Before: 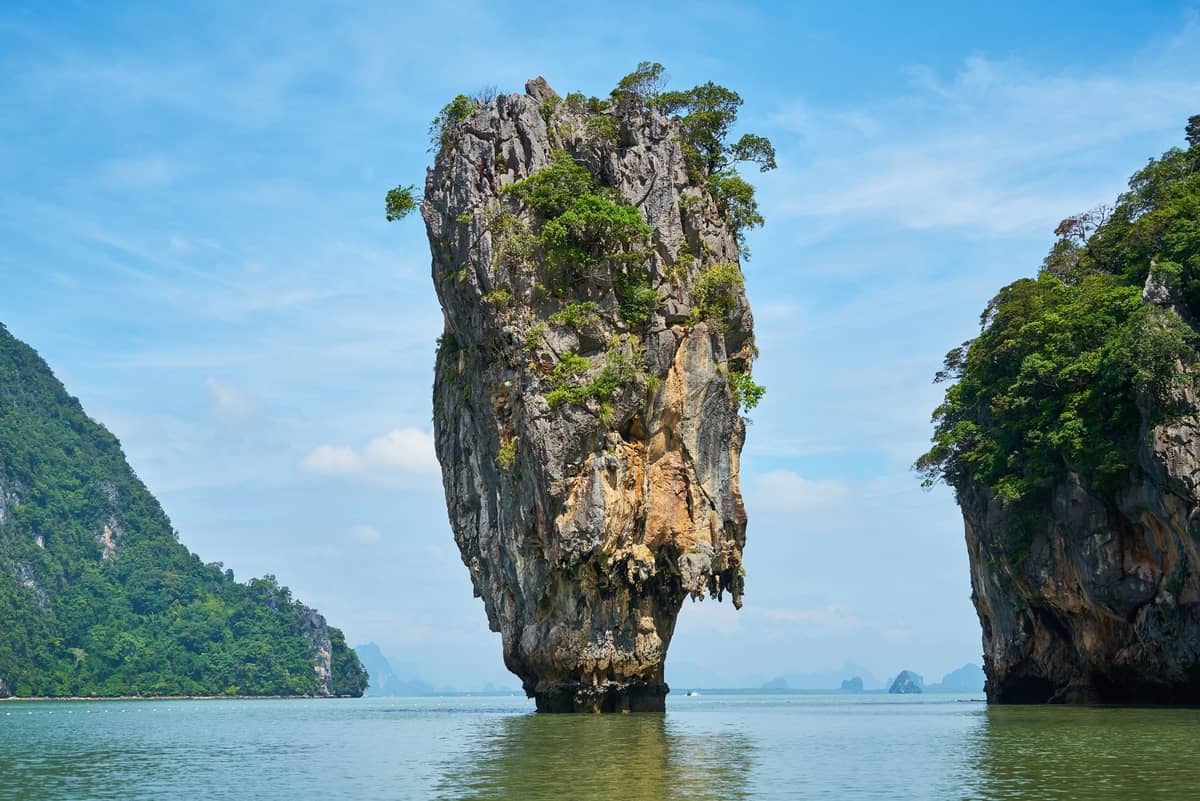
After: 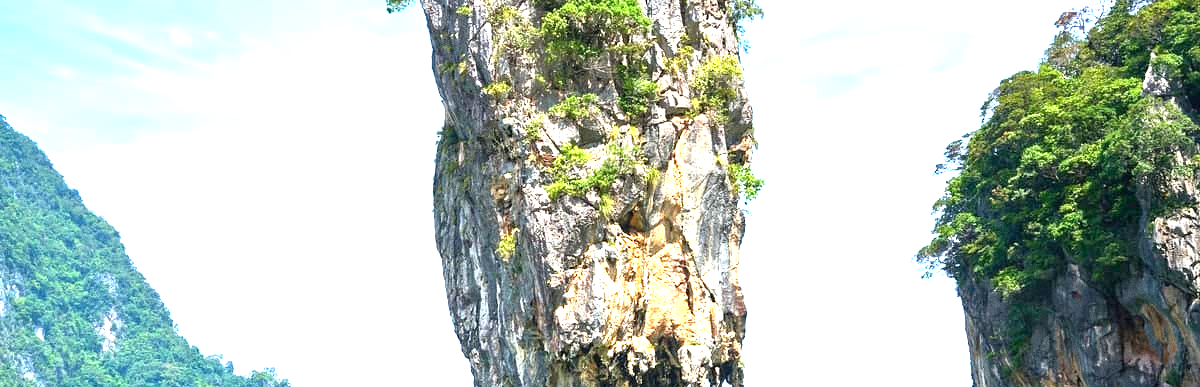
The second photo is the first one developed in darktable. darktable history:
exposure: black level correction 0.001, exposure 1.822 EV, compensate exposure bias true, compensate highlight preservation false
grain: coarseness 0.09 ISO
white balance: red 0.976, blue 1.04
crop and rotate: top 26.056%, bottom 25.543%
